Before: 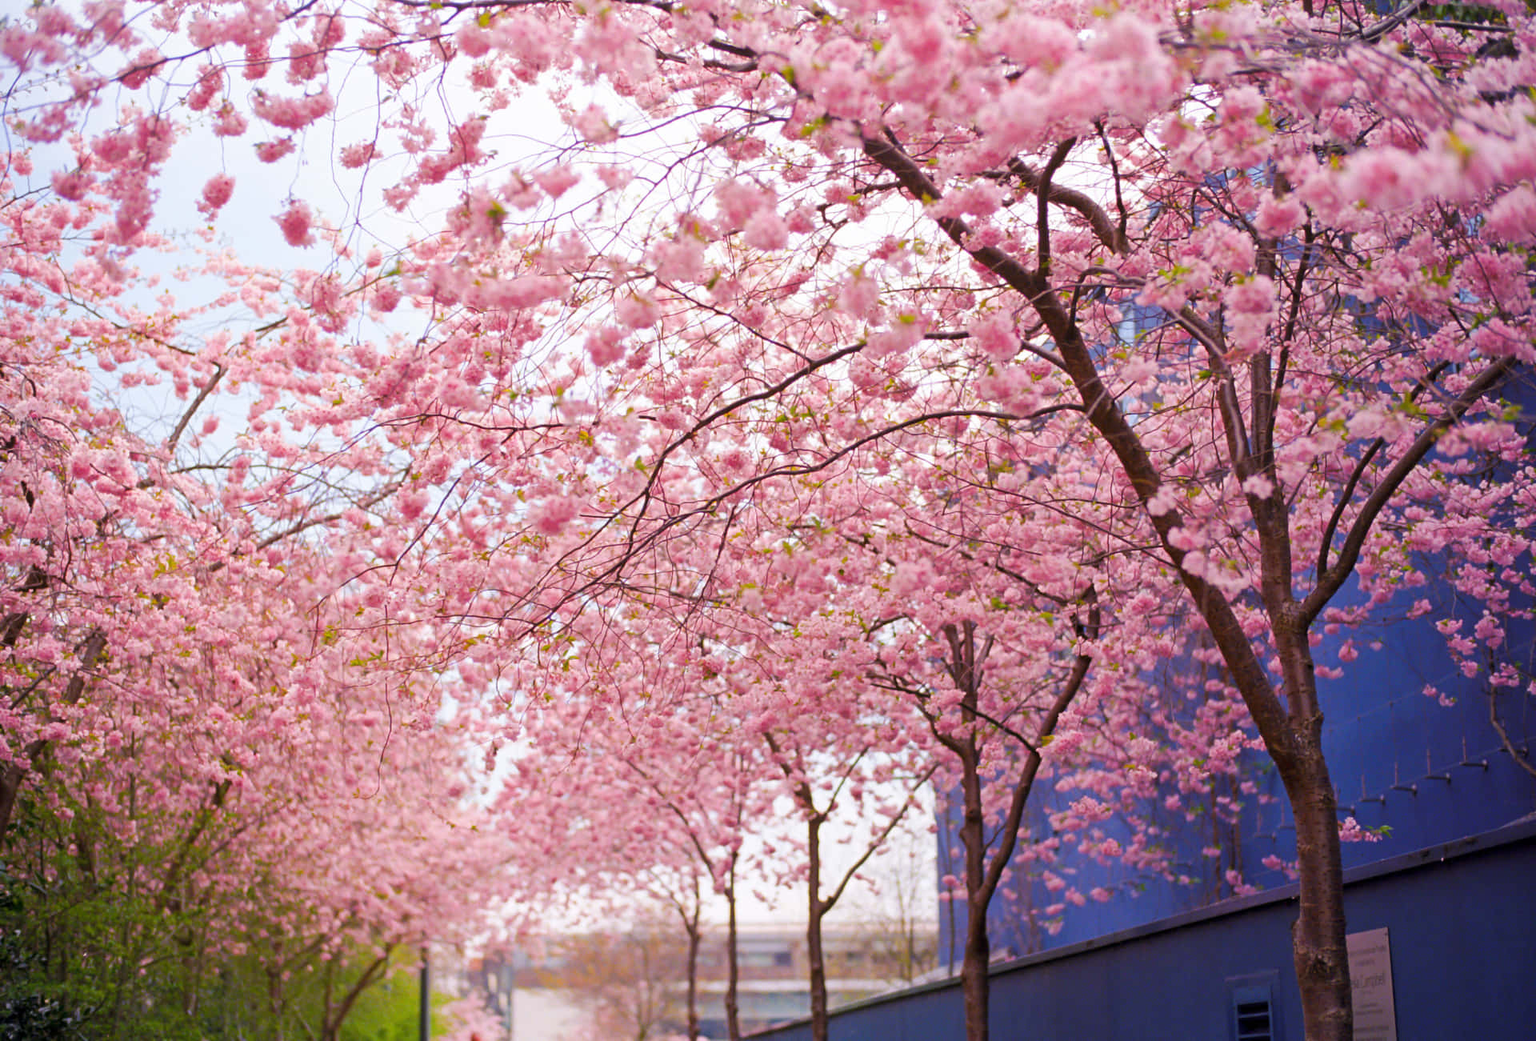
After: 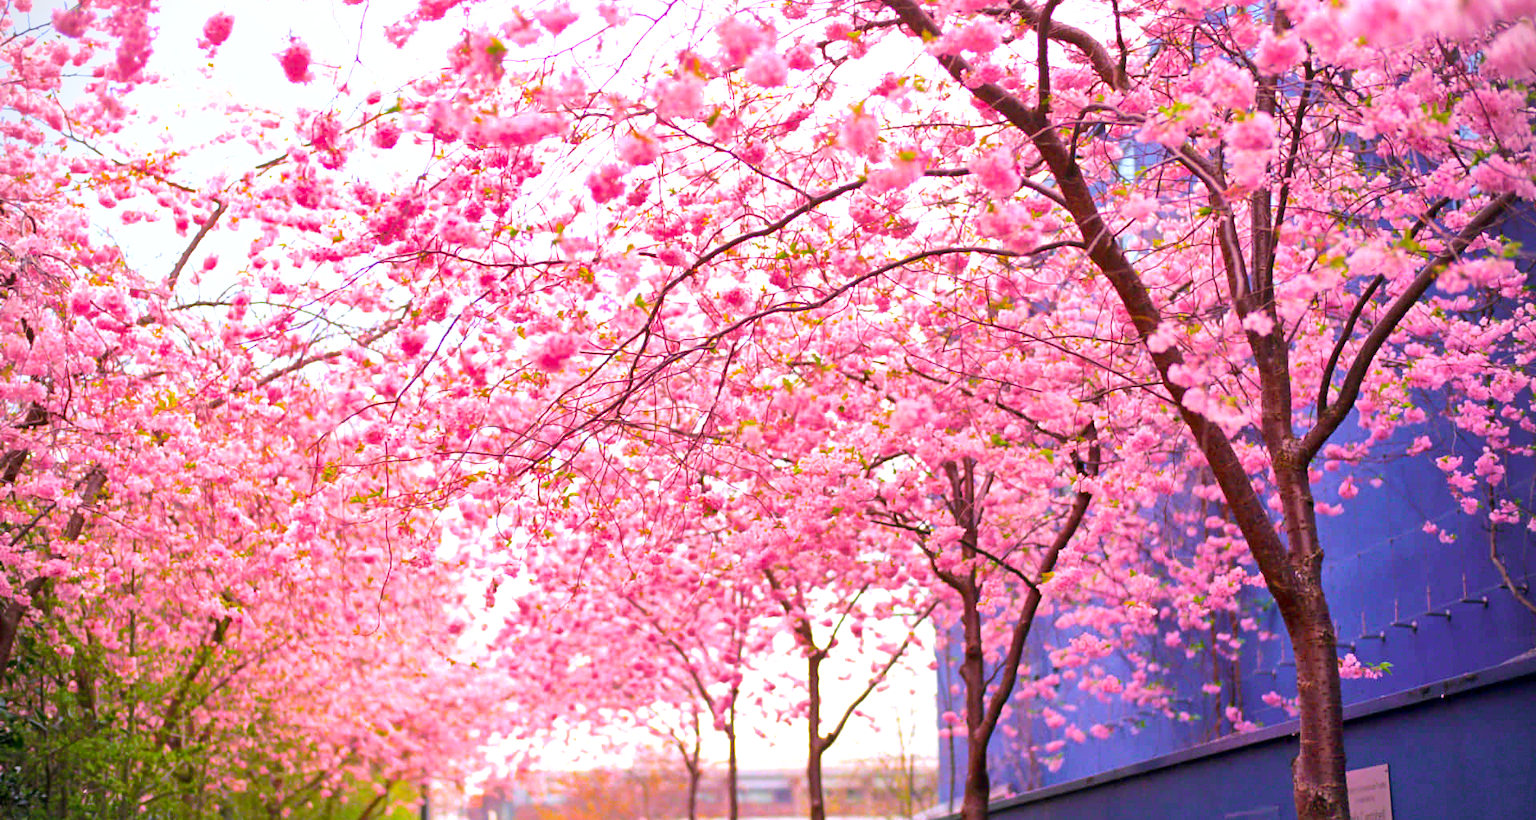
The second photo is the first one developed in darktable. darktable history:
crop and rotate: top 15.796%, bottom 5.319%
exposure: black level correction 0, exposure 0.703 EV, compensate highlight preservation false
shadows and highlights: on, module defaults
local contrast: mode bilateral grid, contrast 99, coarseness 100, detail 108%, midtone range 0.2
tone curve: curves: ch0 [(0, 0) (0.126, 0.086) (0.338, 0.327) (0.494, 0.55) (0.703, 0.762) (1, 1)]; ch1 [(0, 0) (0.346, 0.324) (0.45, 0.431) (0.5, 0.5) (0.522, 0.517) (0.55, 0.578) (1, 1)]; ch2 [(0, 0) (0.44, 0.424) (0.501, 0.499) (0.554, 0.563) (0.622, 0.667) (0.707, 0.746) (1, 1)], color space Lab, independent channels, preserve colors none
vignetting: fall-off start 92.11%, brightness -0.575
